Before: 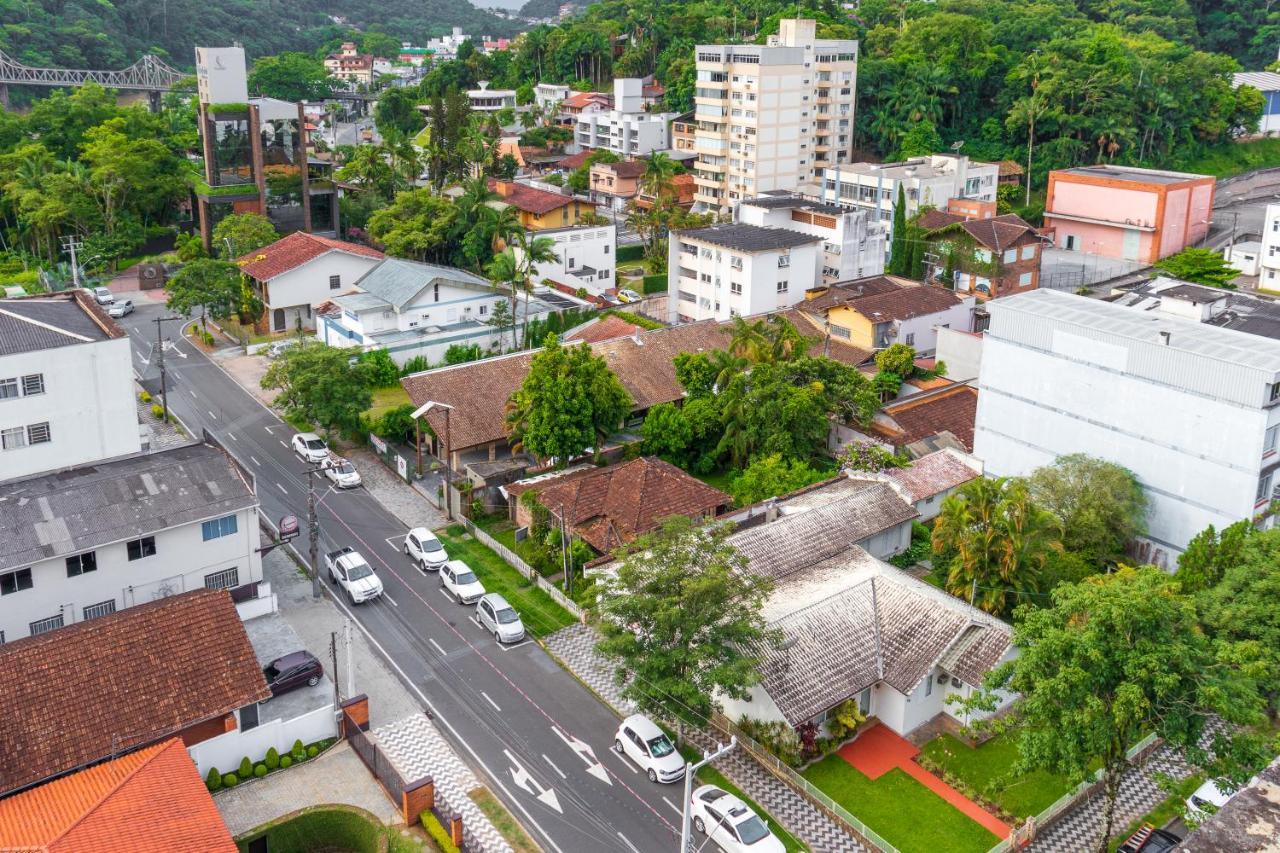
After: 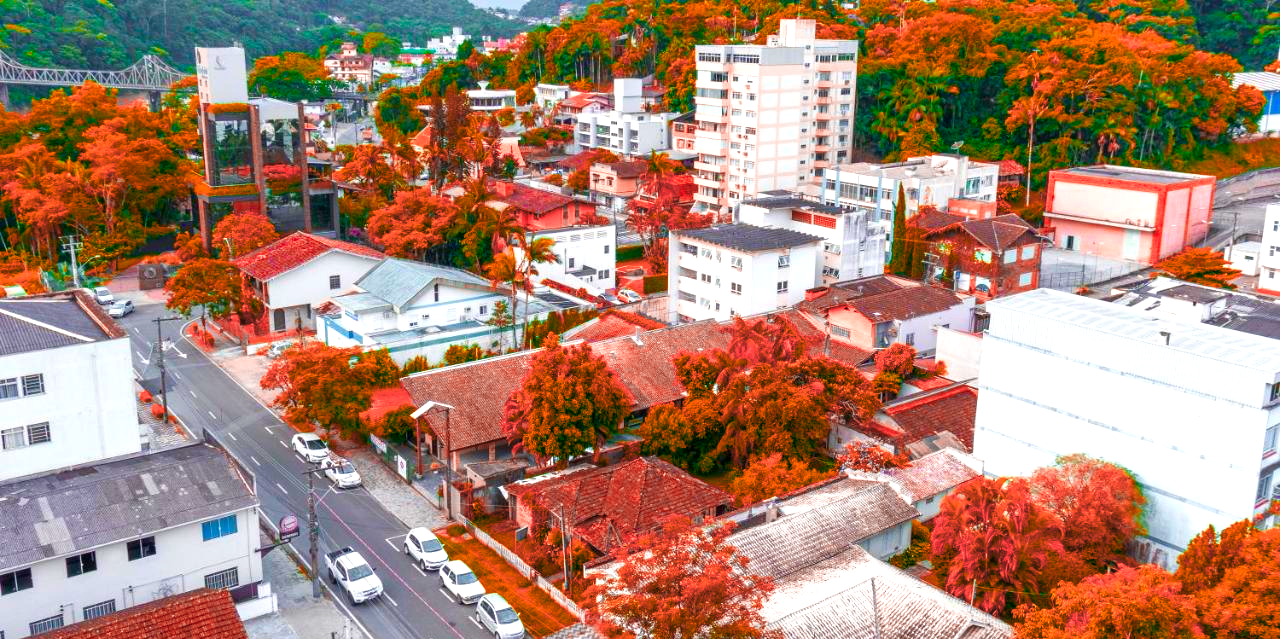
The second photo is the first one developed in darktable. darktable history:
color balance rgb: linear chroma grading › shadows 10%, linear chroma grading › highlights 10%, linear chroma grading › global chroma 15%, linear chroma grading › mid-tones 15%, perceptual saturation grading › global saturation 40%, perceptual saturation grading › highlights -25%, perceptual saturation grading › mid-tones 35%, perceptual saturation grading › shadows 35%, perceptual brilliance grading › global brilliance 11.29%, global vibrance 11.29%
crop: bottom 24.988%
color zones: curves: ch2 [(0, 0.5) (0.084, 0.497) (0.323, 0.335) (0.4, 0.497) (1, 0.5)], process mode strong
